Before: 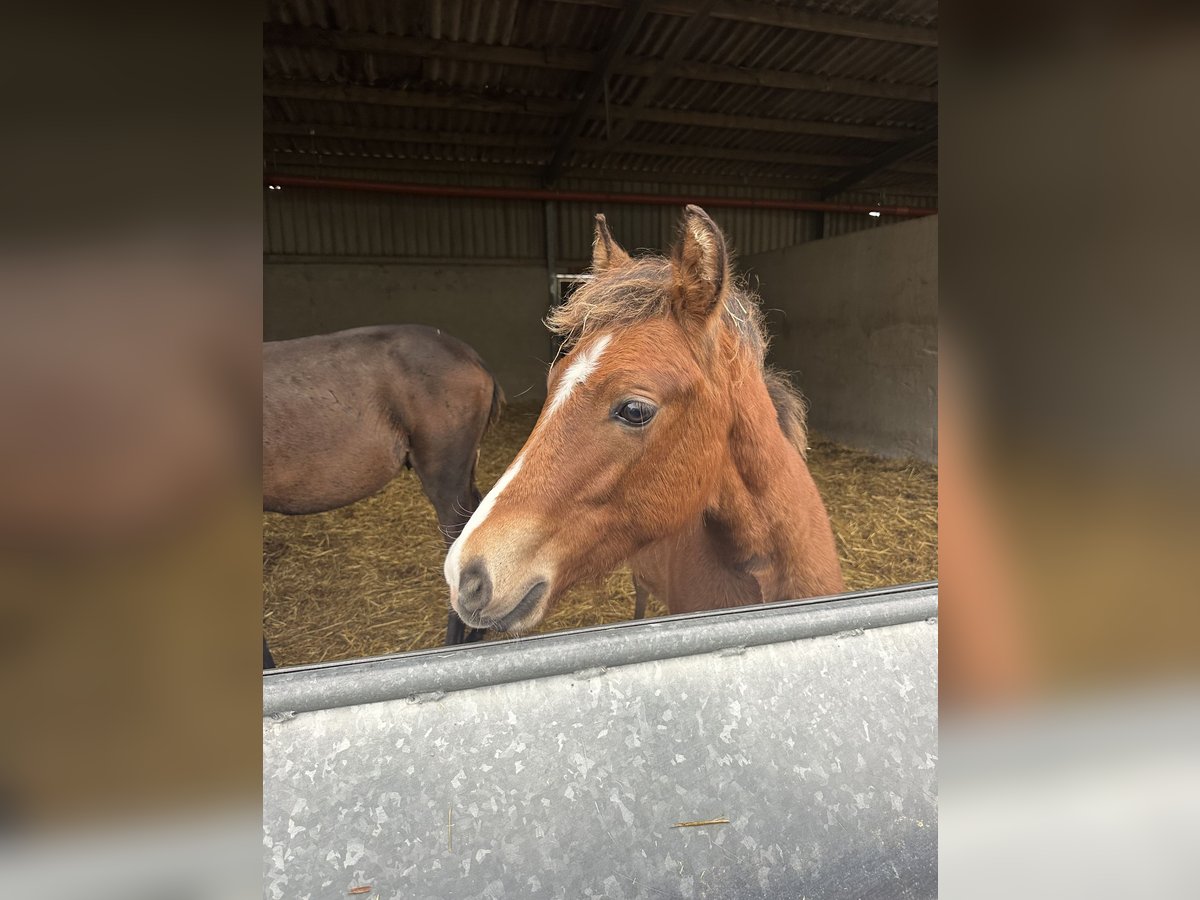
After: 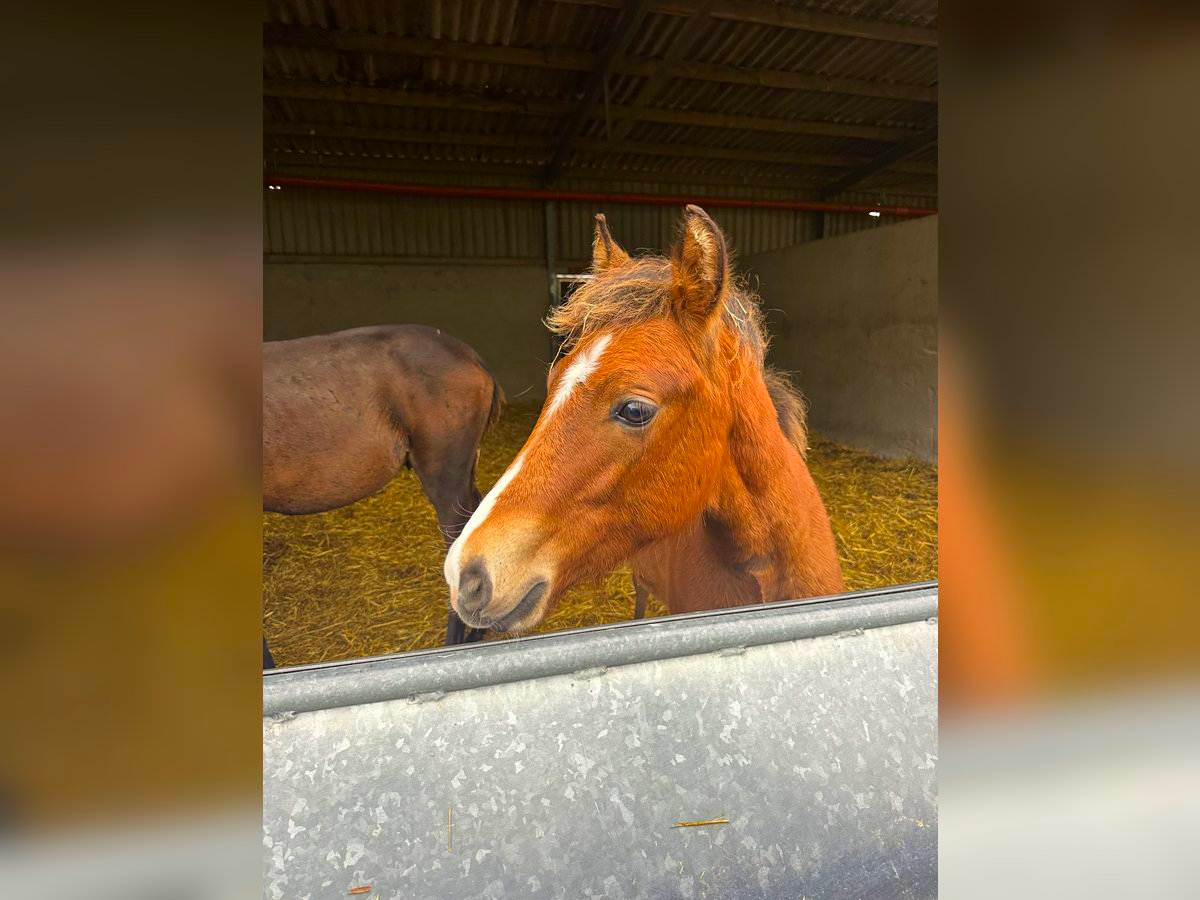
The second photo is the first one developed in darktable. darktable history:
color balance rgb: perceptual saturation grading › global saturation 25.115%
contrast brightness saturation: saturation 0.485
